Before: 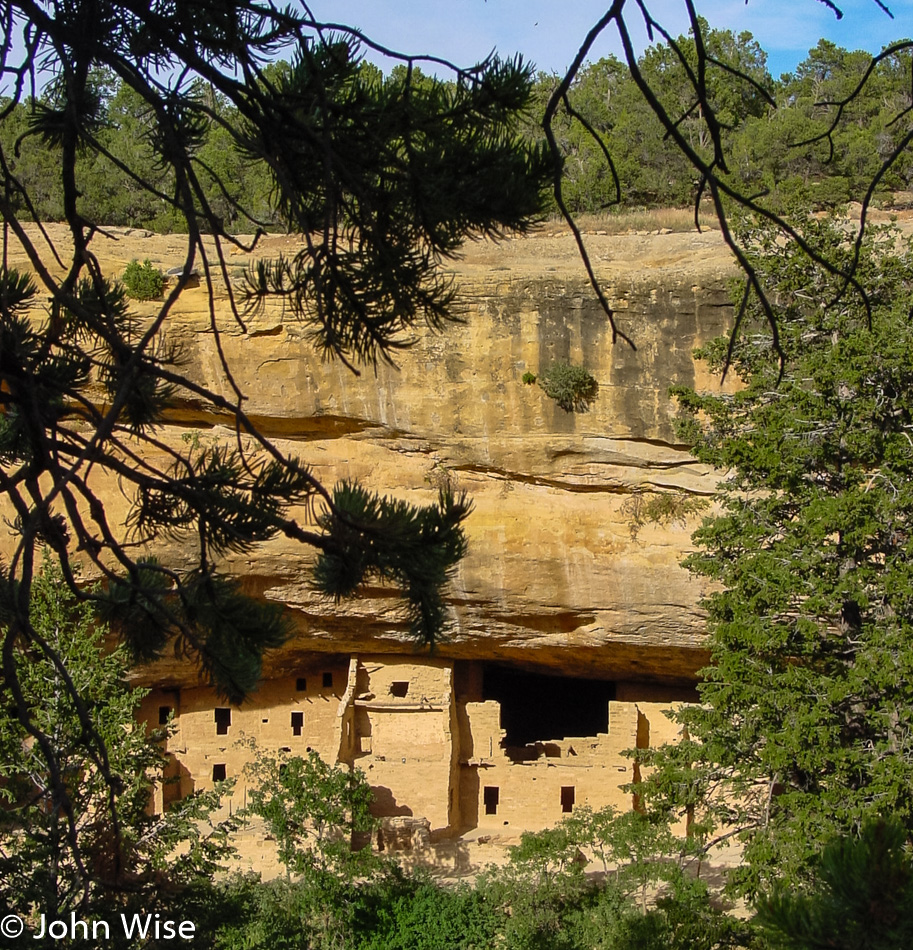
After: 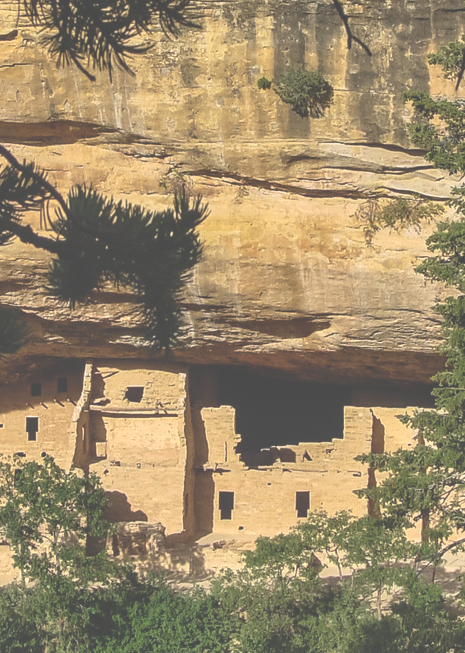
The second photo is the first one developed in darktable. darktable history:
crop and rotate: left 29.124%, top 31.241%, right 19.841%
exposure: black level correction -0.086, compensate exposure bias true, compensate highlight preservation false
local contrast: detail 130%
